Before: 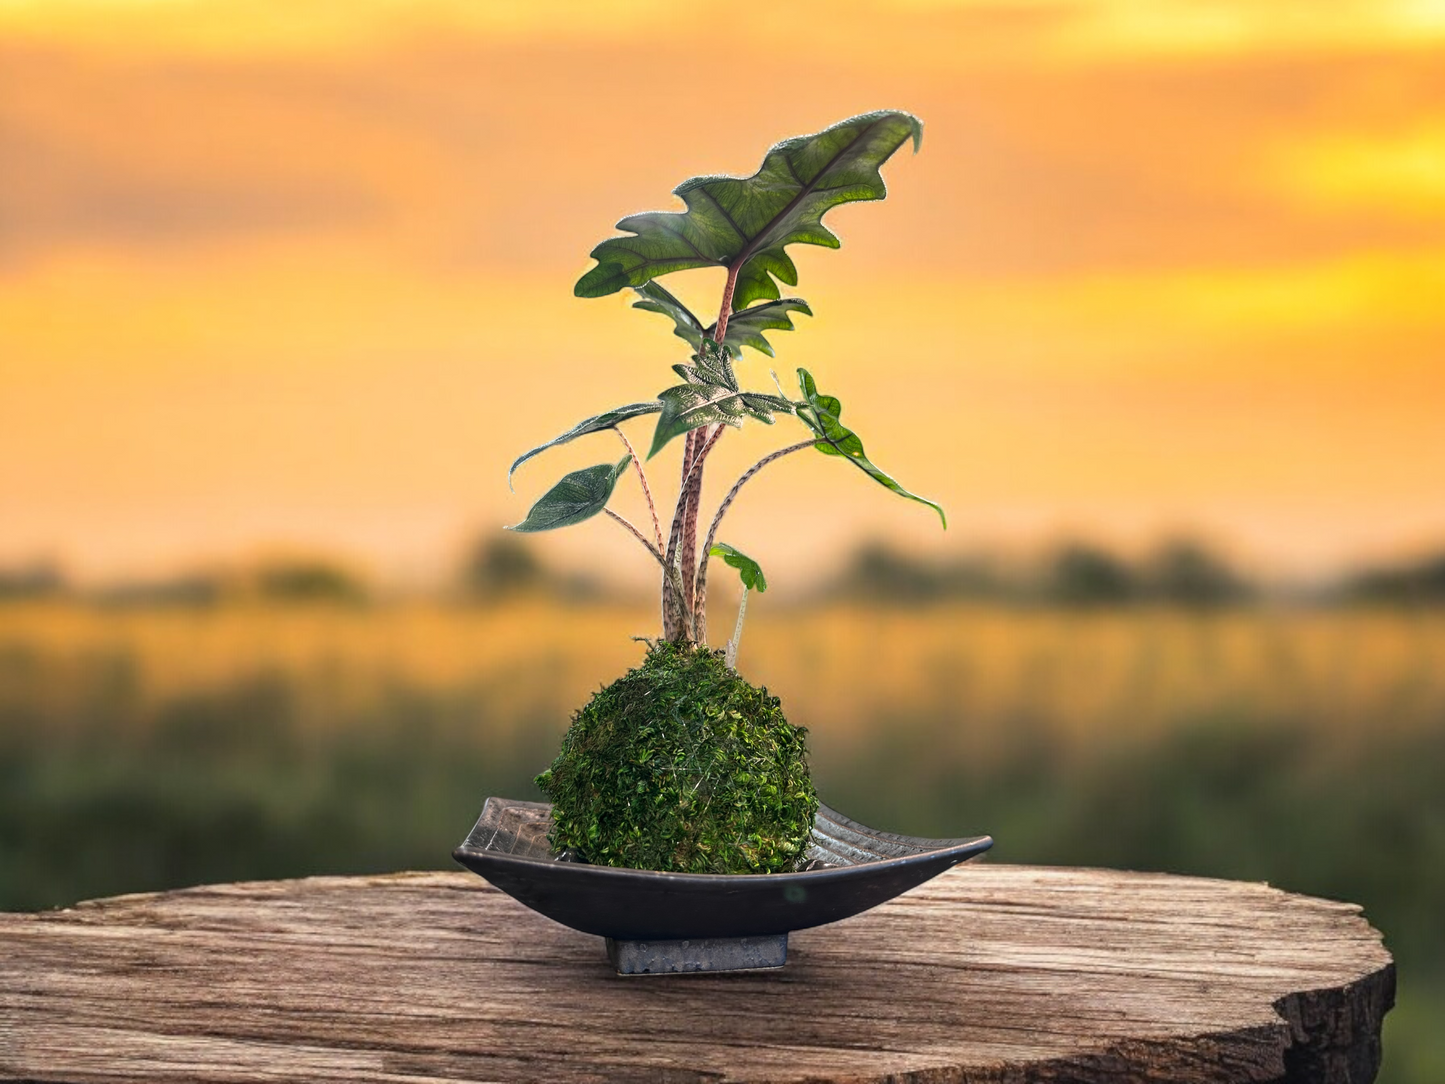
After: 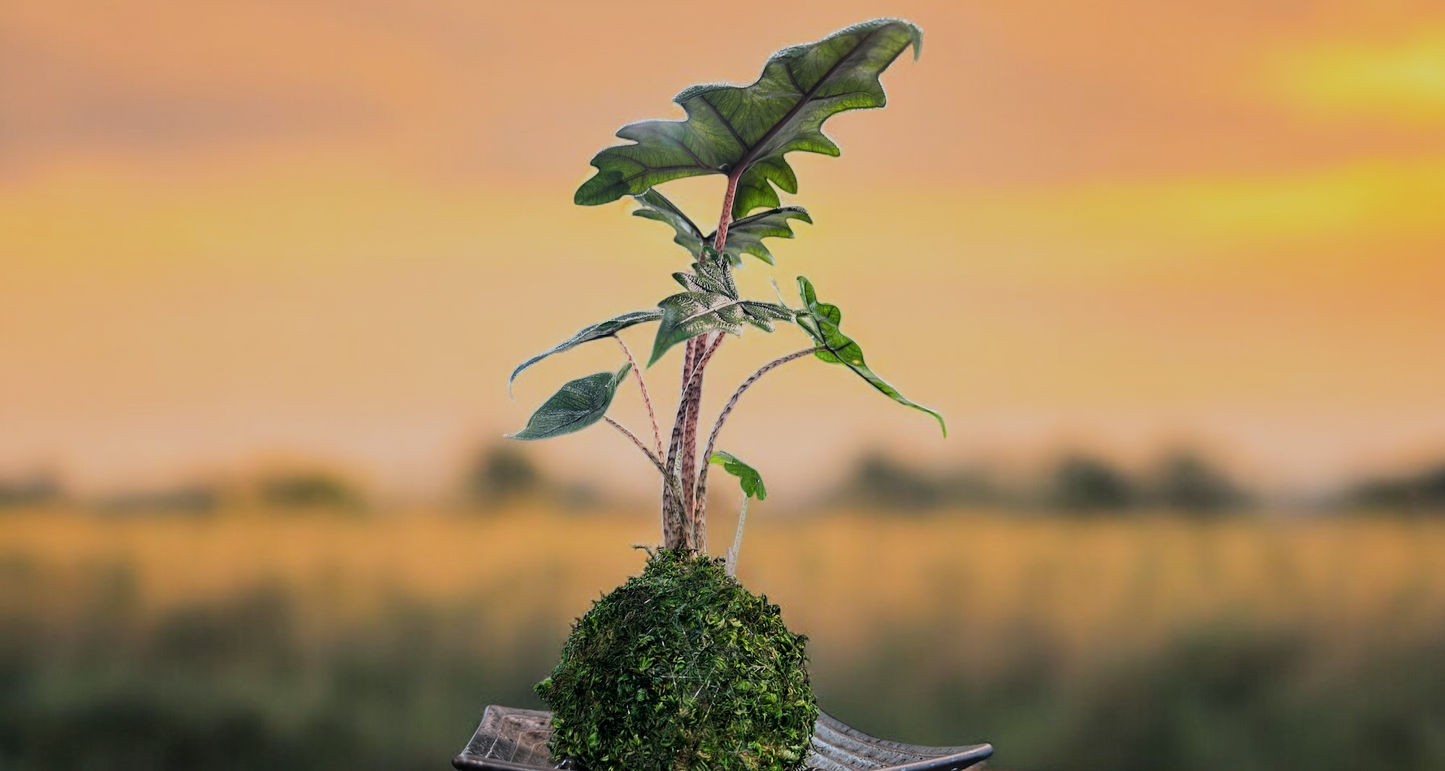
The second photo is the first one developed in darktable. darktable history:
color calibration: illuminant as shot in camera, x 0.358, y 0.373, temperature 4628.91 K
crop and rotate: top 8.565%, bottom 20.289%
filmic rgb: black relative exposure -7.65 EV, white relative exposure 4.56 EV, hardness 3.61
